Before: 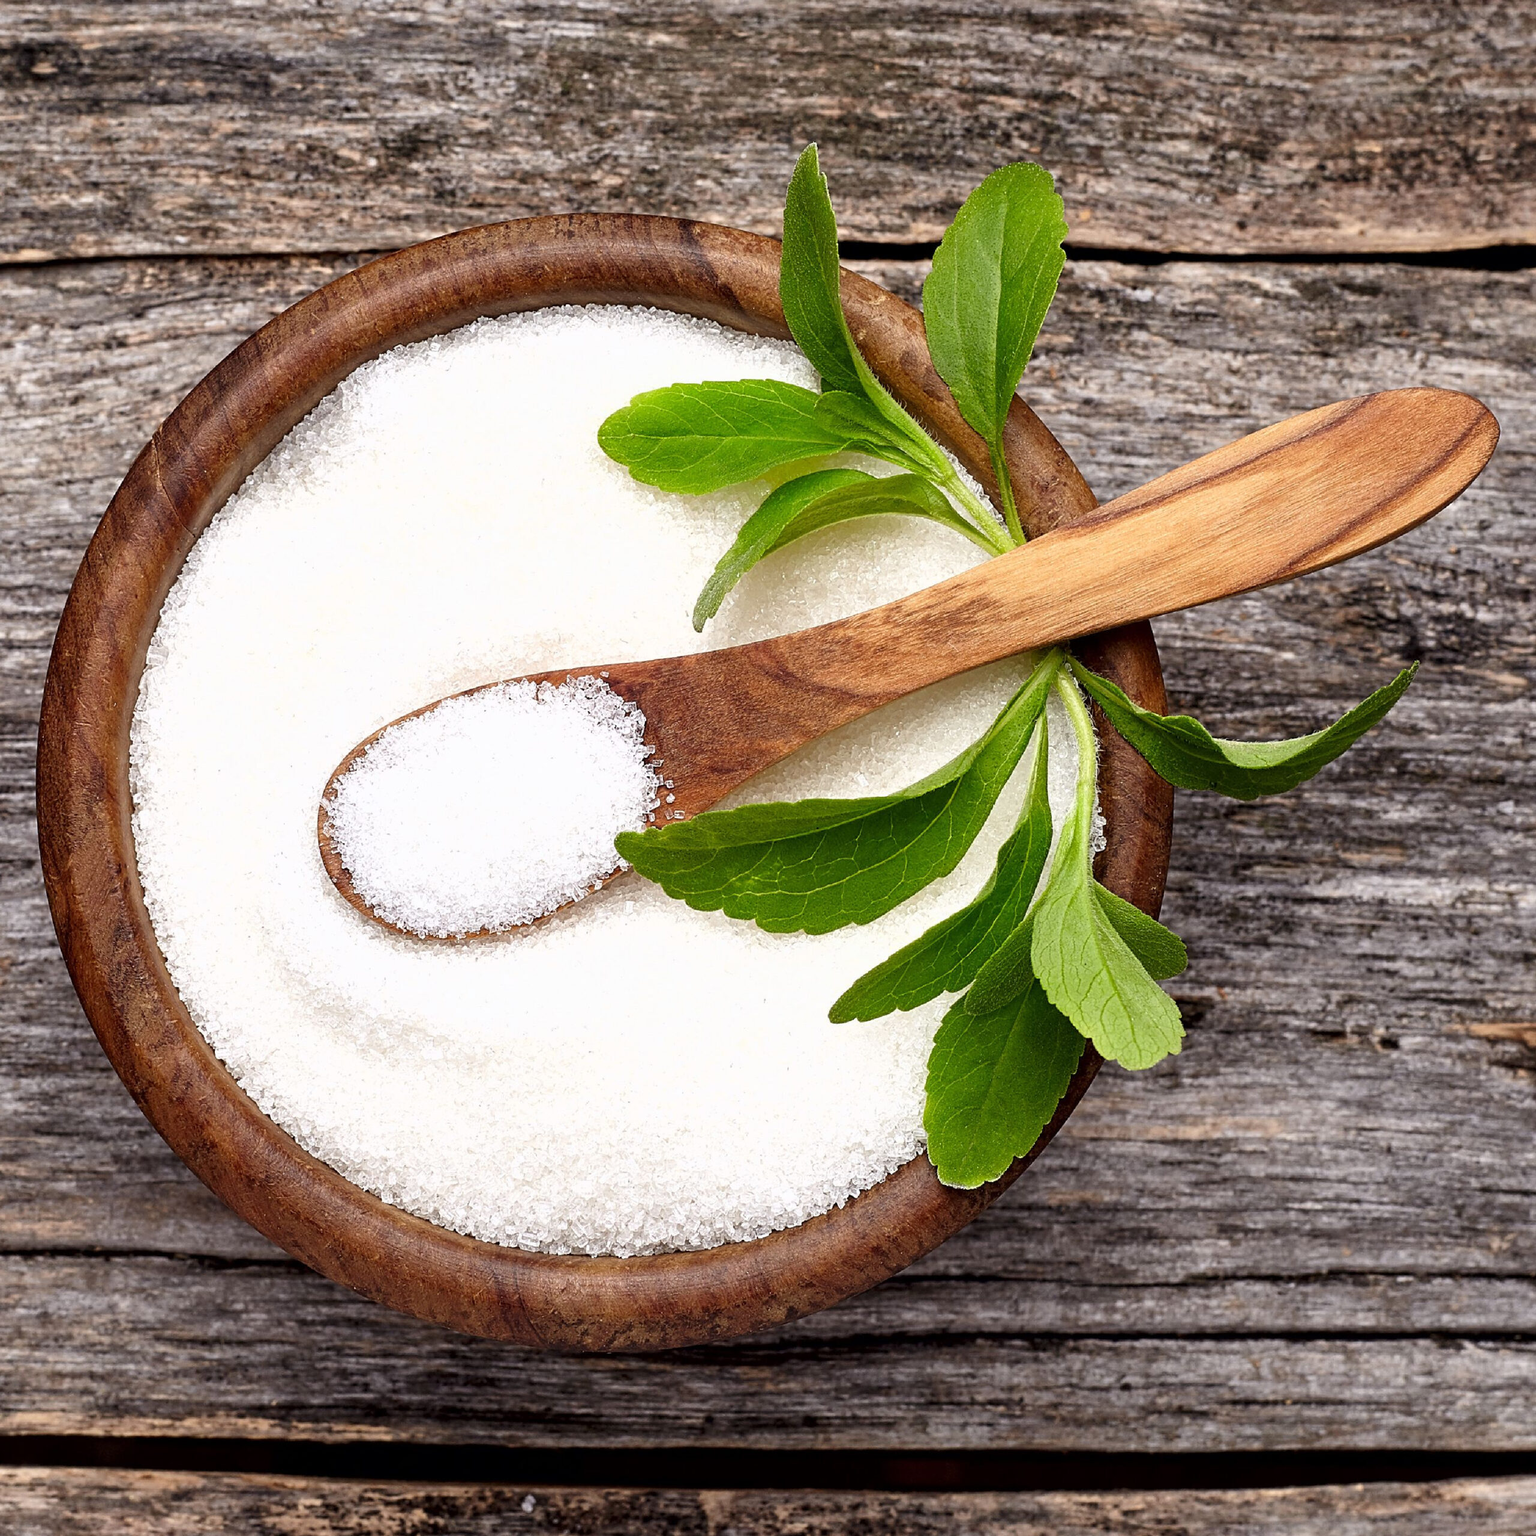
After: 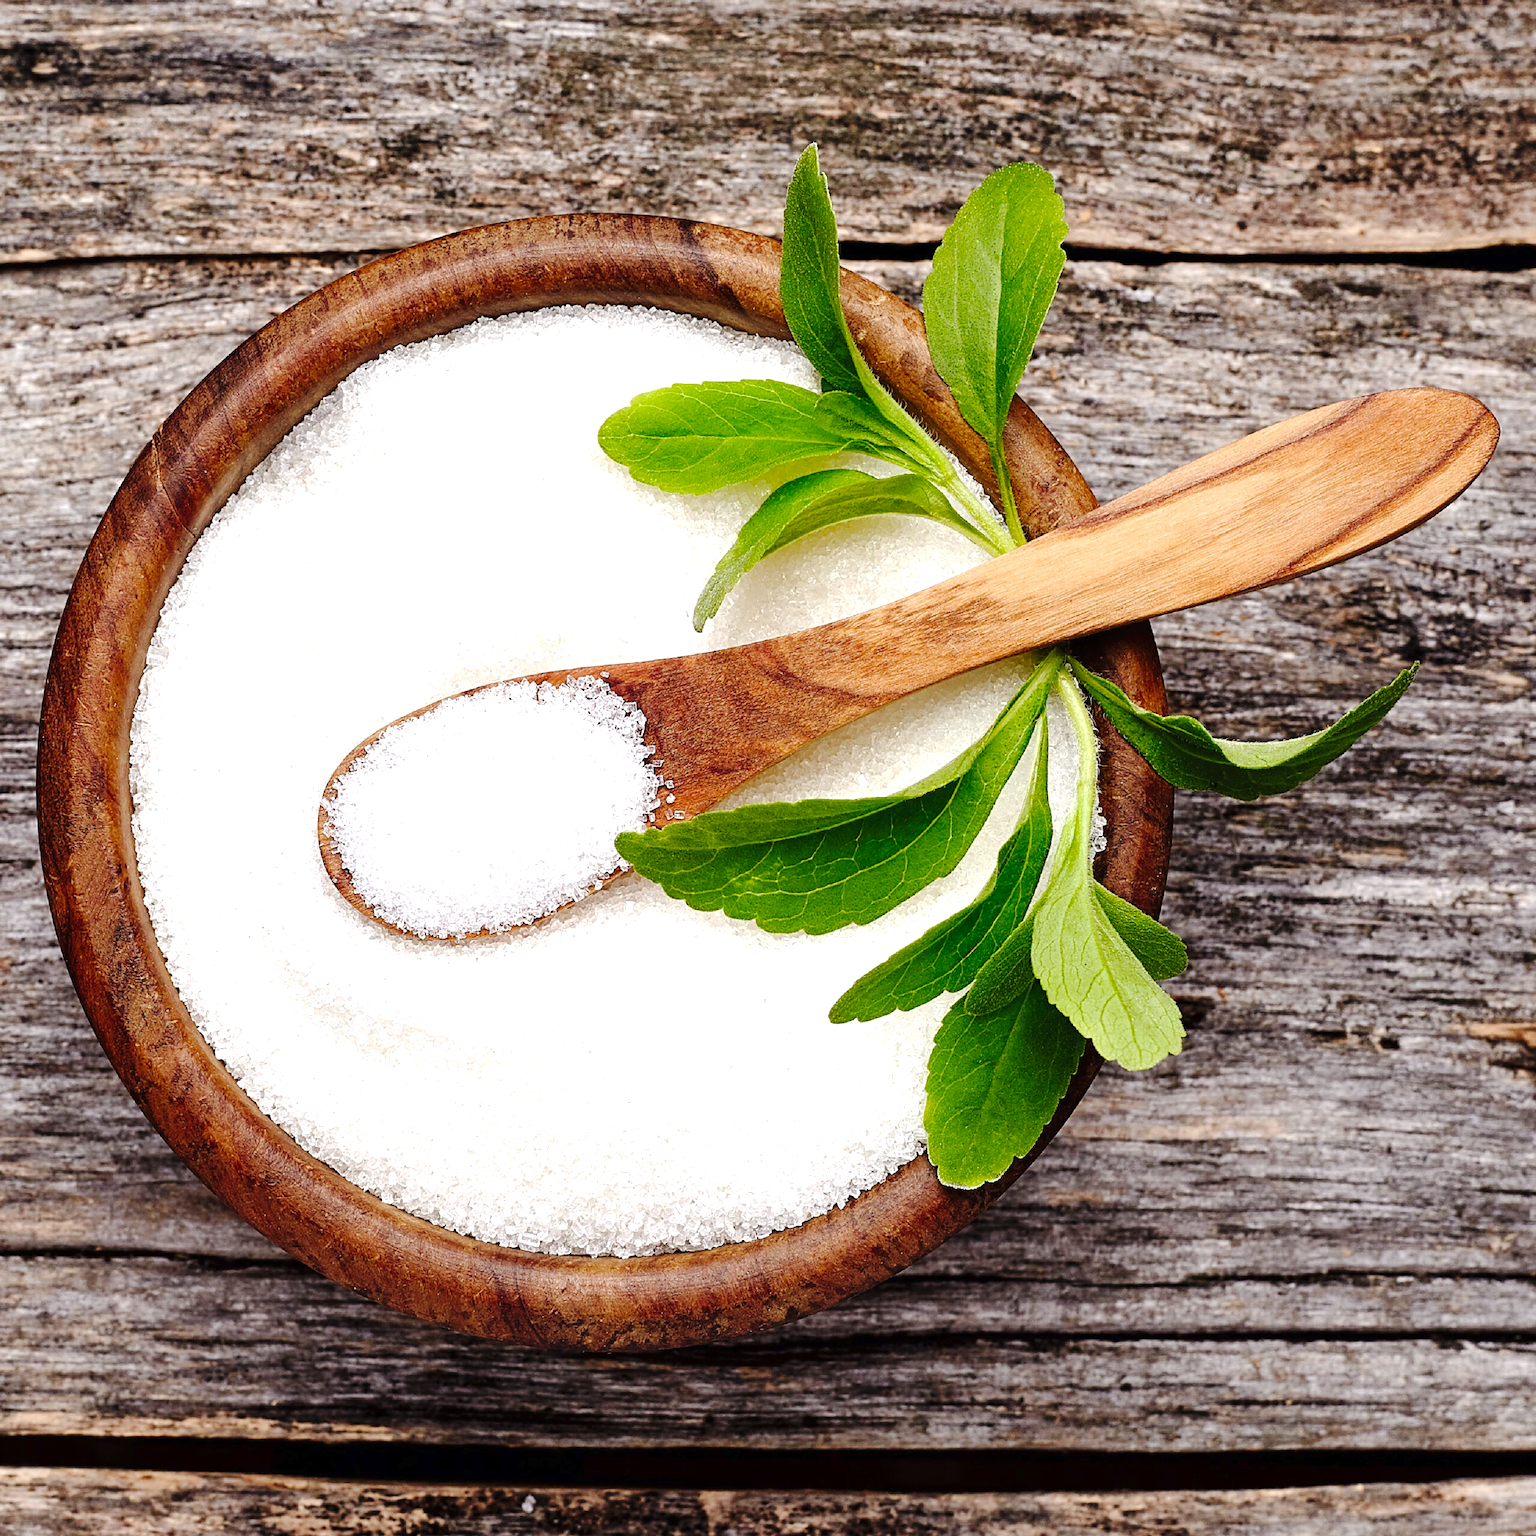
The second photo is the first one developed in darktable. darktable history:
tone curve: curves: ch0 [(0, 0) (0.003, 0.015) (0.011, 0.021) (0.025, 0.032) (0.044, 0.046) (0.069, 0.062) (0.1, 0.08) (0.136, 0.117) (0.177, 0.165) (0.224, 0.221) (0.277, 0.298) (0.335, 0.385) (0.399, 0.469) (0.468, 0.558) (0.543, 0.637) (0.623, 0.708) (0.709, 0.771) (0.801, 0.84) (0.898, 0.907) (1, 1)], preserve colors none
color balance: contrast 10%
